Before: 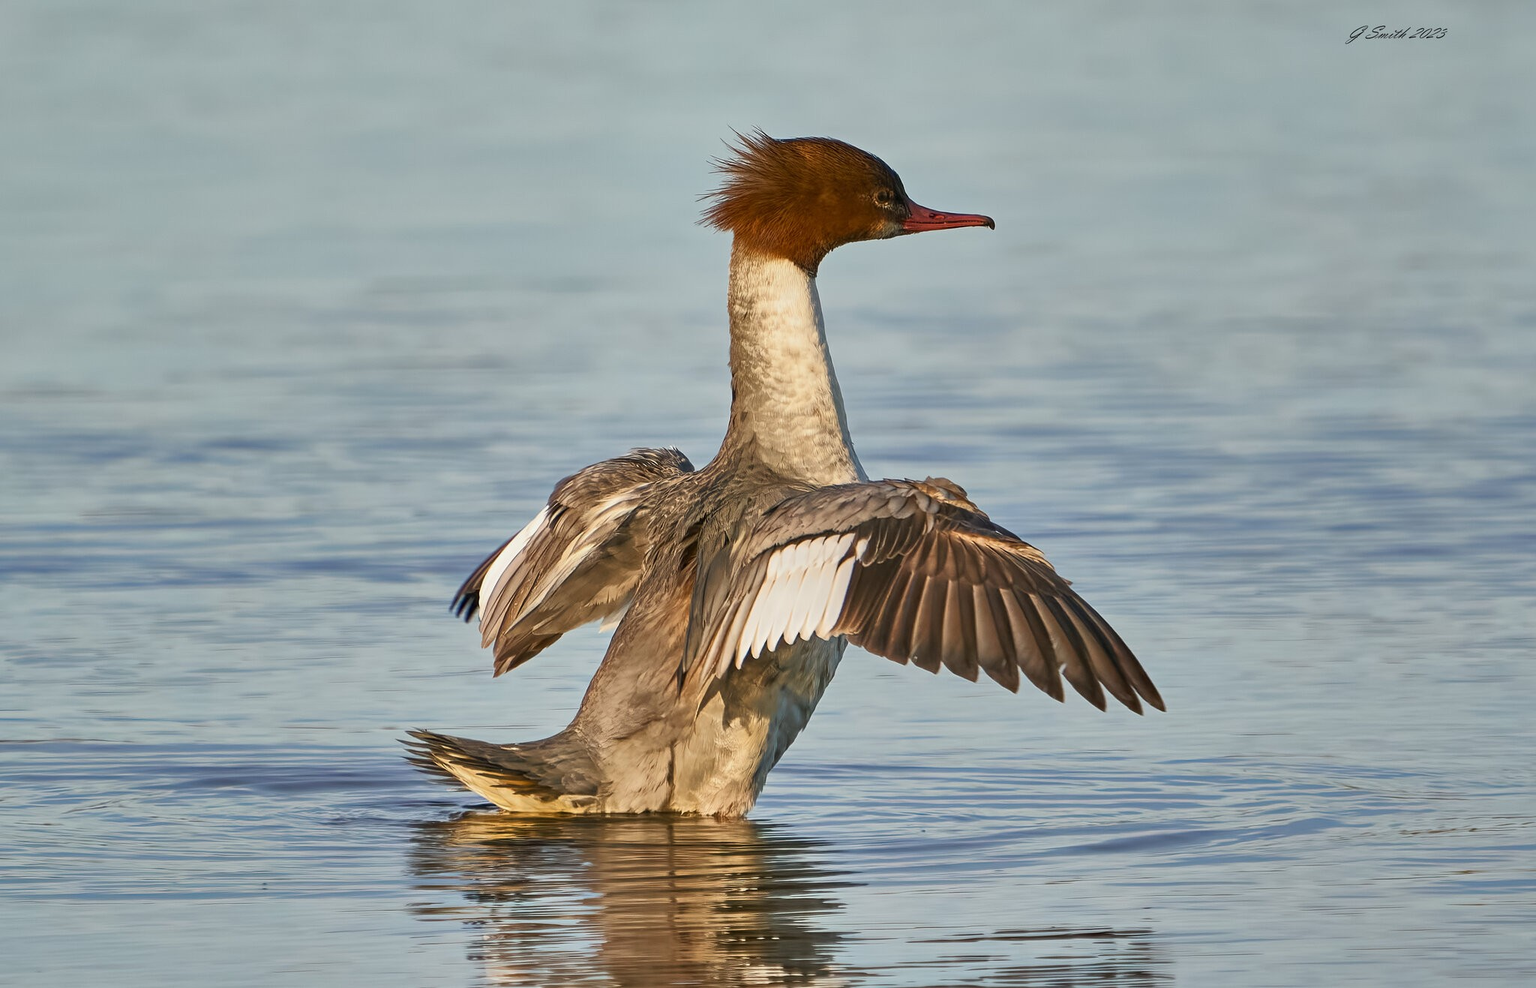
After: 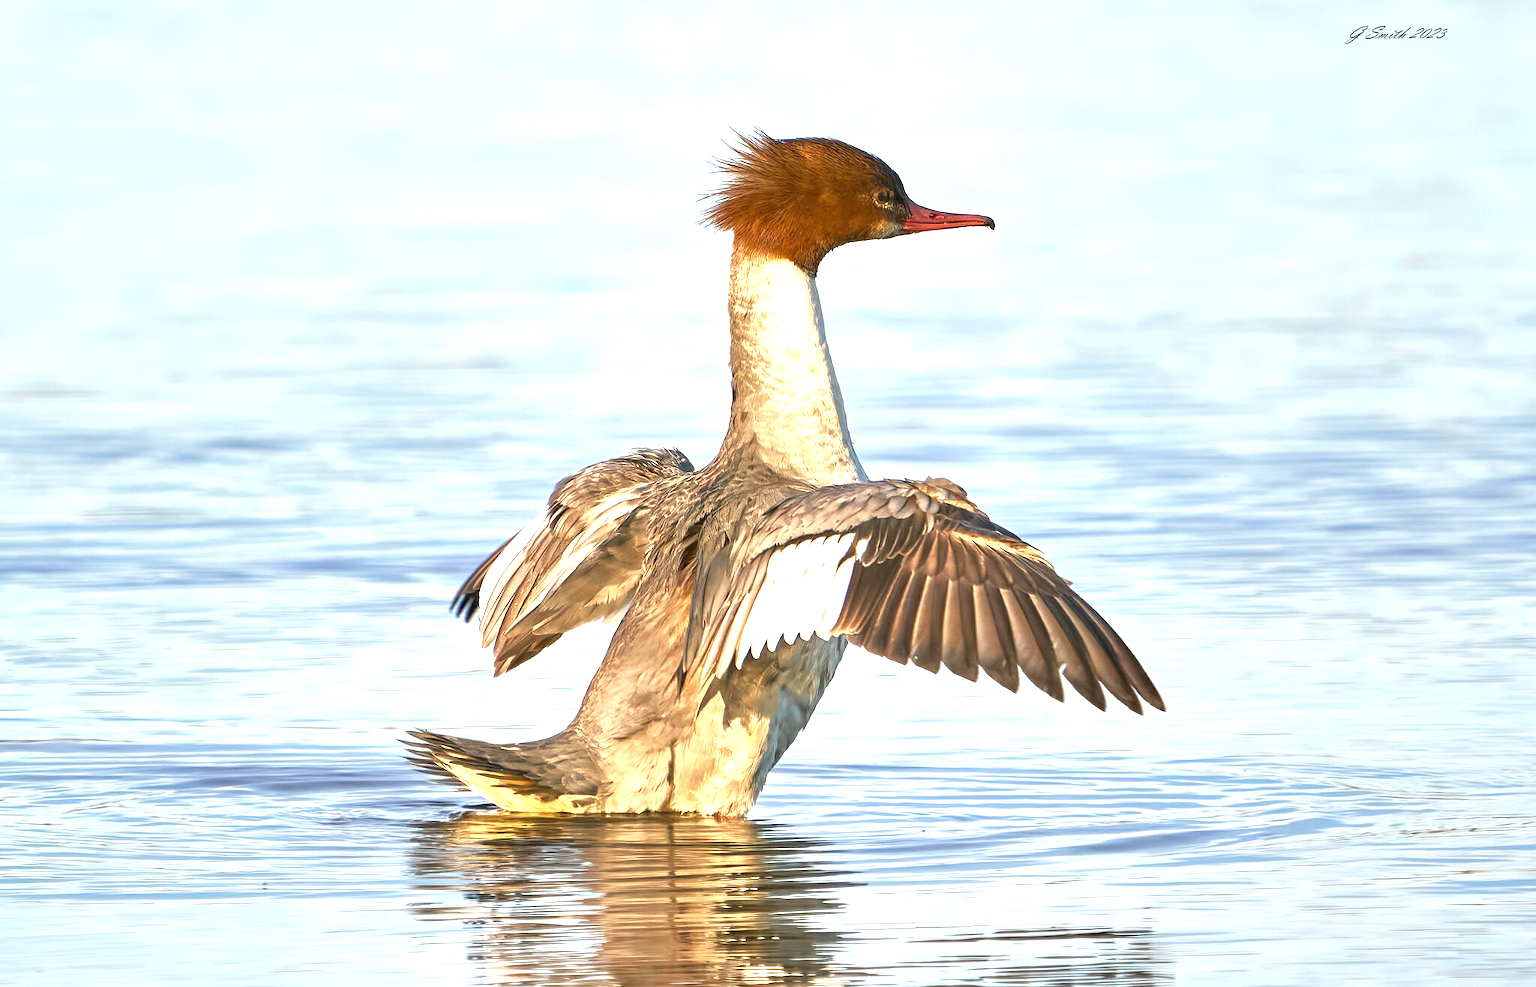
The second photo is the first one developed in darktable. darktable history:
exposure: black level correction 0, exposure 1.373 EV, compensate highlight preservation false
